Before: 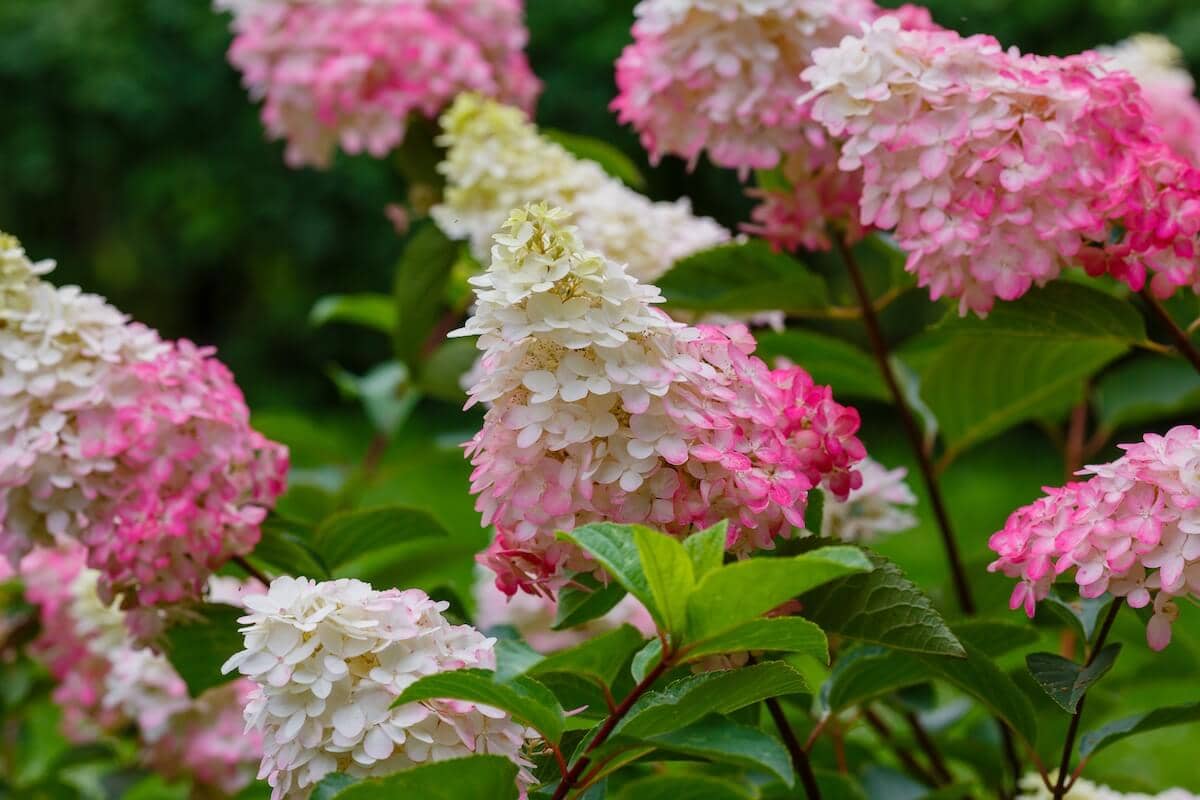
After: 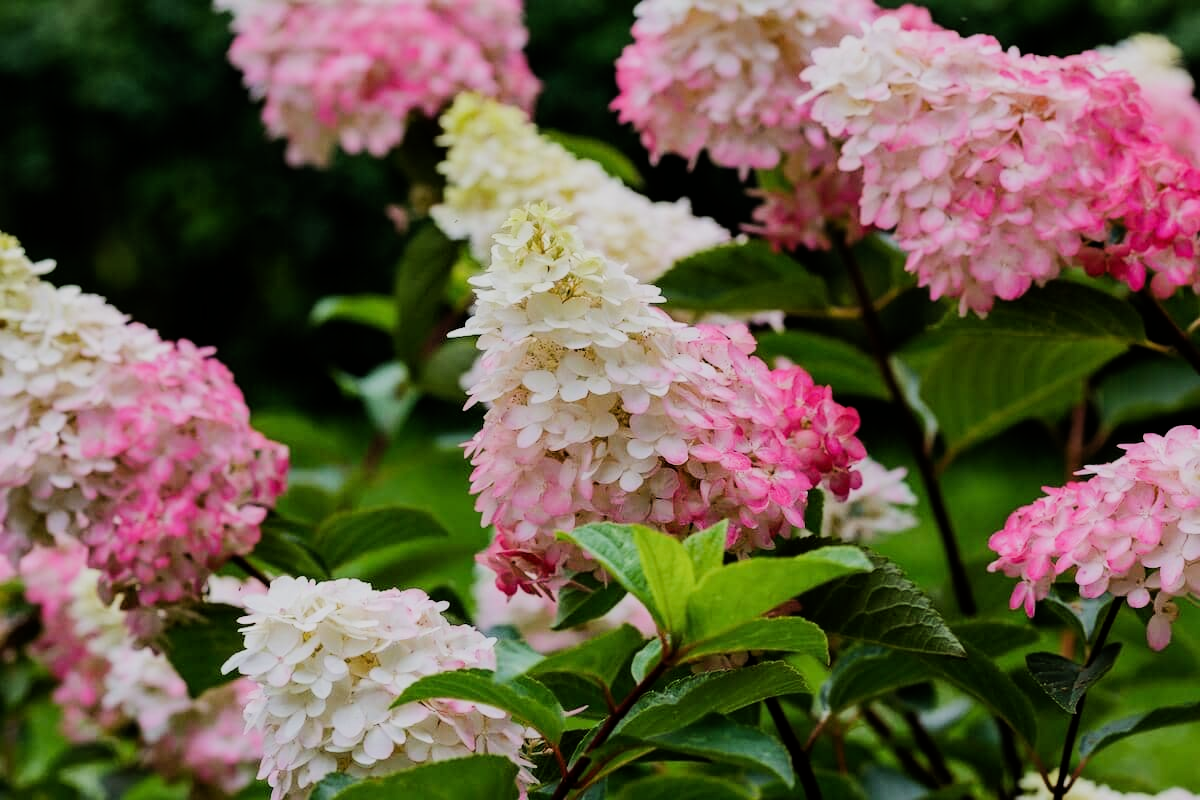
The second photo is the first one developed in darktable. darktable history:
filmic rgb: black relative exposure -6.98 EV, white relative exposure 5.63 EV, hardness 2.86
exposure: compensate exposure bias true, compensate highlight preservation false
tone equalizer: -8 EV -0.75 EV, -7 EV -0.7 EV, -6 EV -0.6 EV, -5 EV -0.4 EV, -3 EV 0.4 EV, -2 EV 0.6 EV, -1 EV 0.7 EV, +0 EV 0.75 EV, edges refinement/feathering 500, mask exposure compensation -1.57 EV, preserve details no
